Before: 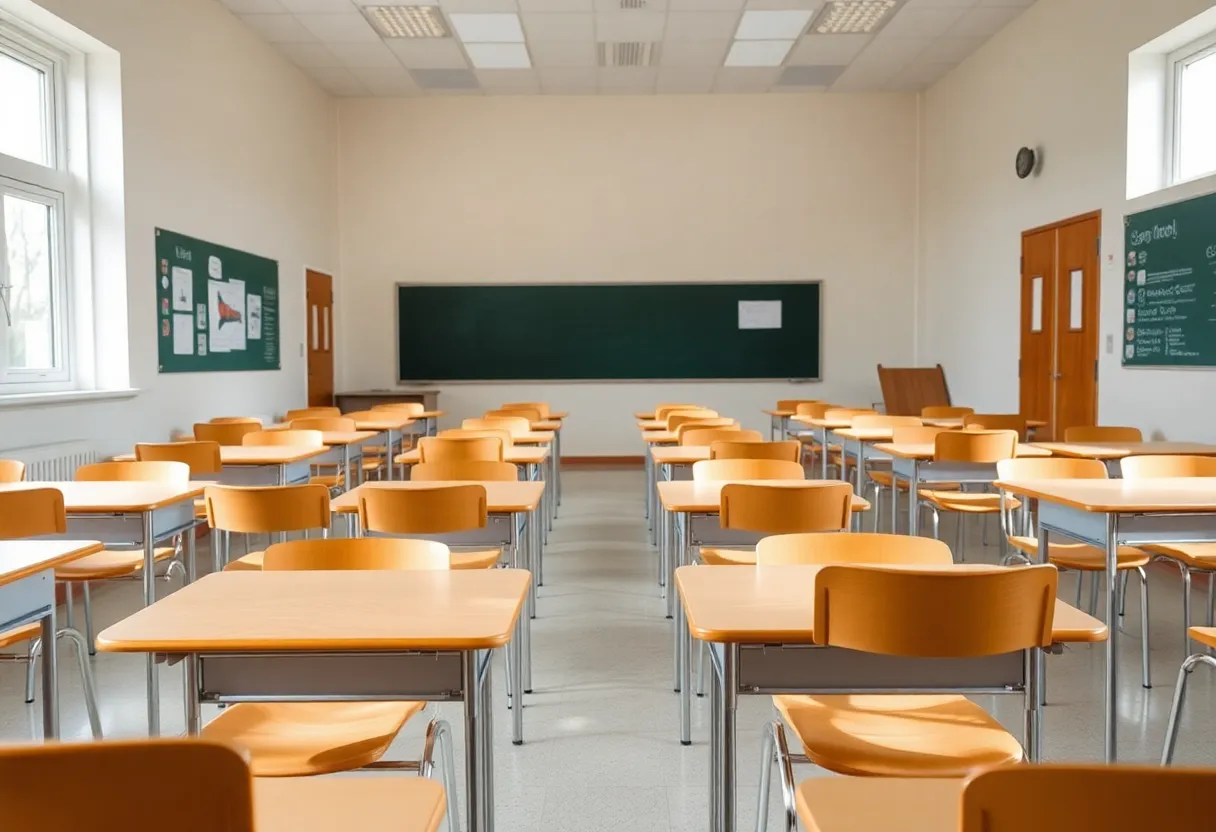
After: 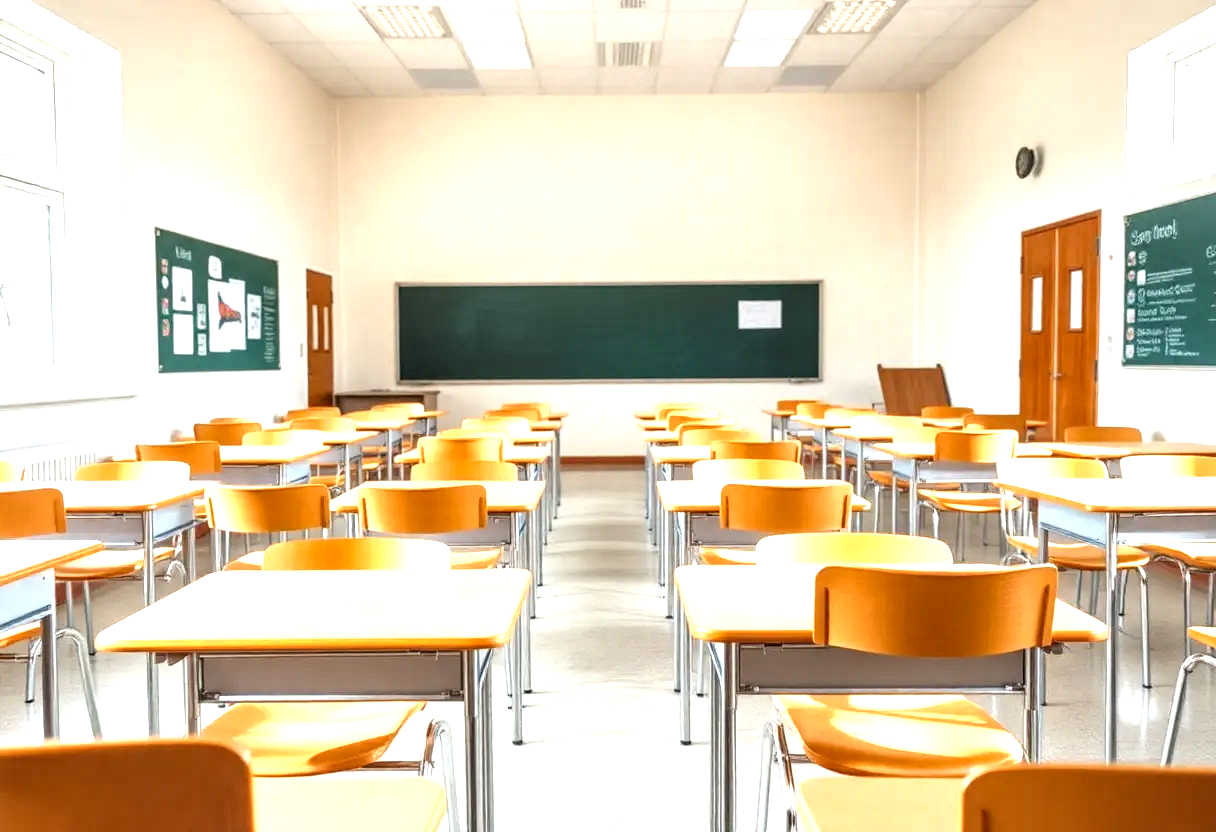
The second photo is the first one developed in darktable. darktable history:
exposure: black level correction 0, exposure 1.199 EV, compensate highlight preservation false
local contrast: detail 150%
